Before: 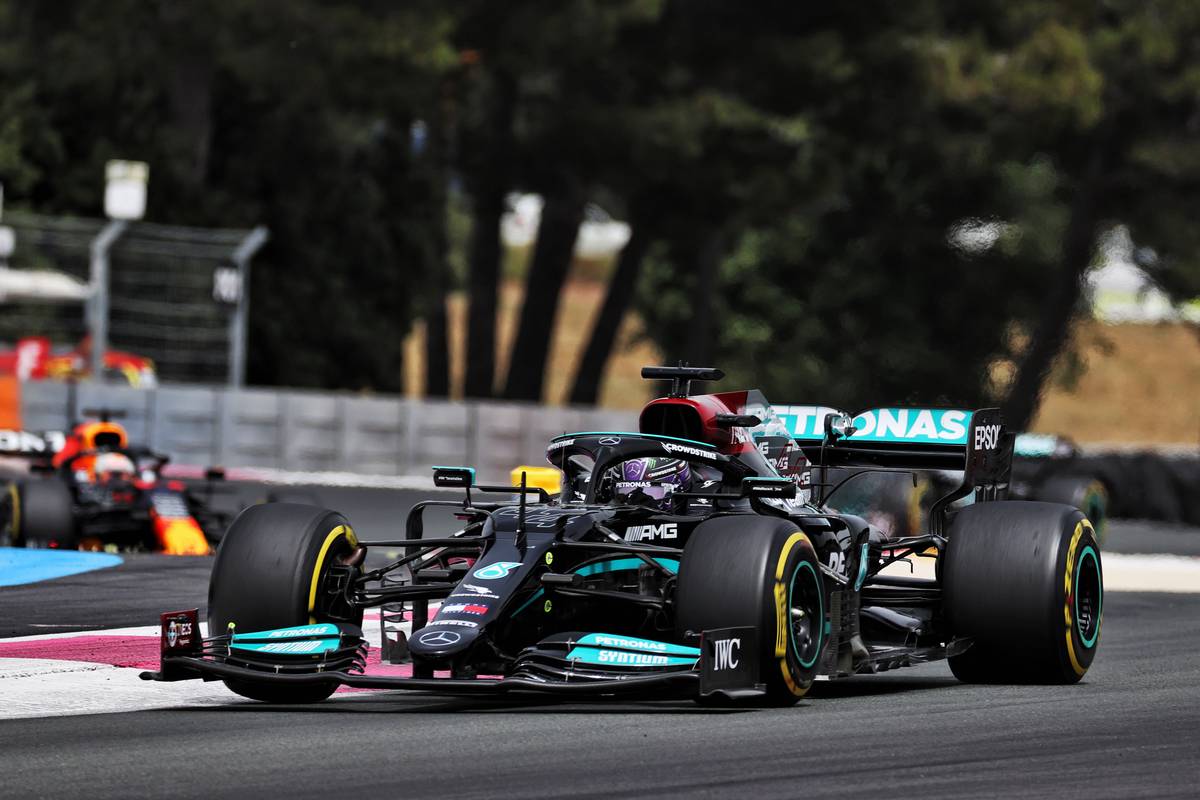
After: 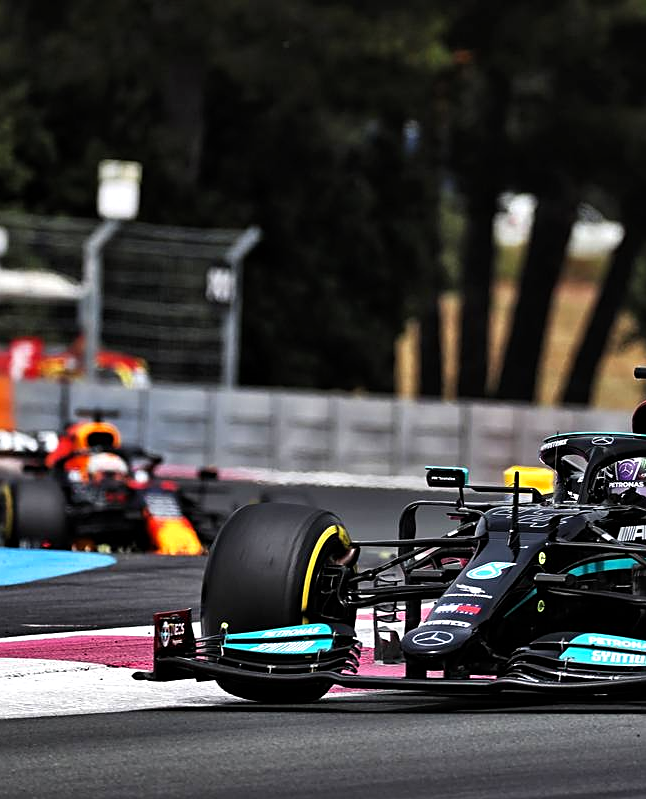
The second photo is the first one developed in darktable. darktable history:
sharpen: on, module defaults
color balance rgb: perceptual saturation grading › global saturation 0.882%, global vibrance 9.523%, contrast 14.55%, saturation formula JzAzBz (2021)
crop: left 0.637%, right 45.467%, bottom 0.087%
